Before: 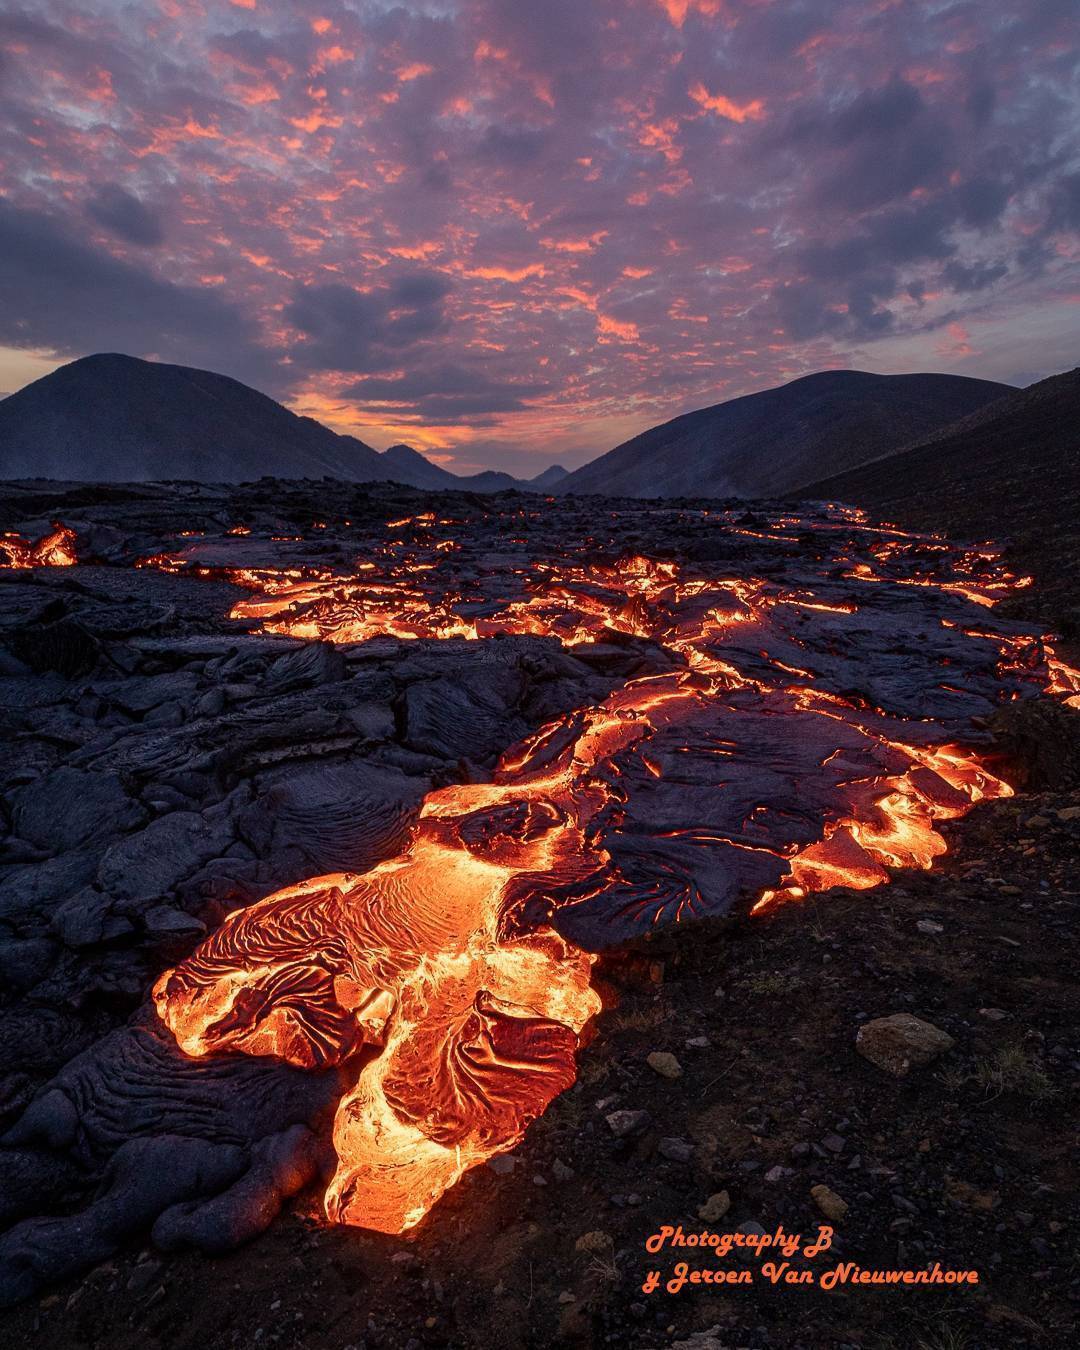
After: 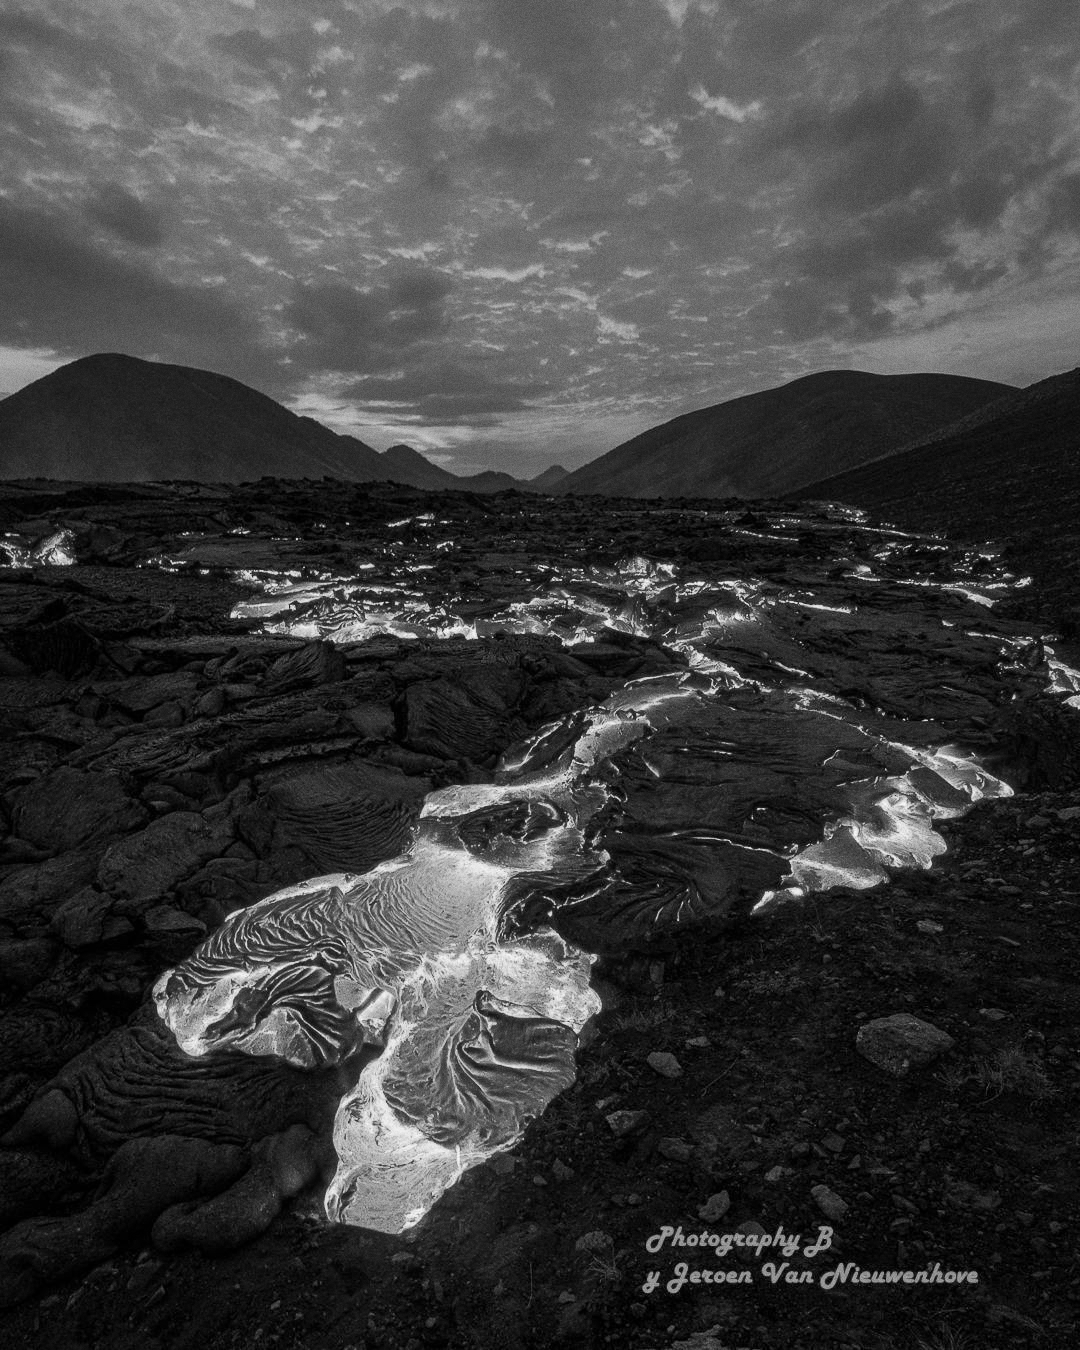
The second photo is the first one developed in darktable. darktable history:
grain: coarseness 0.47 ISO
monochrome: on, module defaults
